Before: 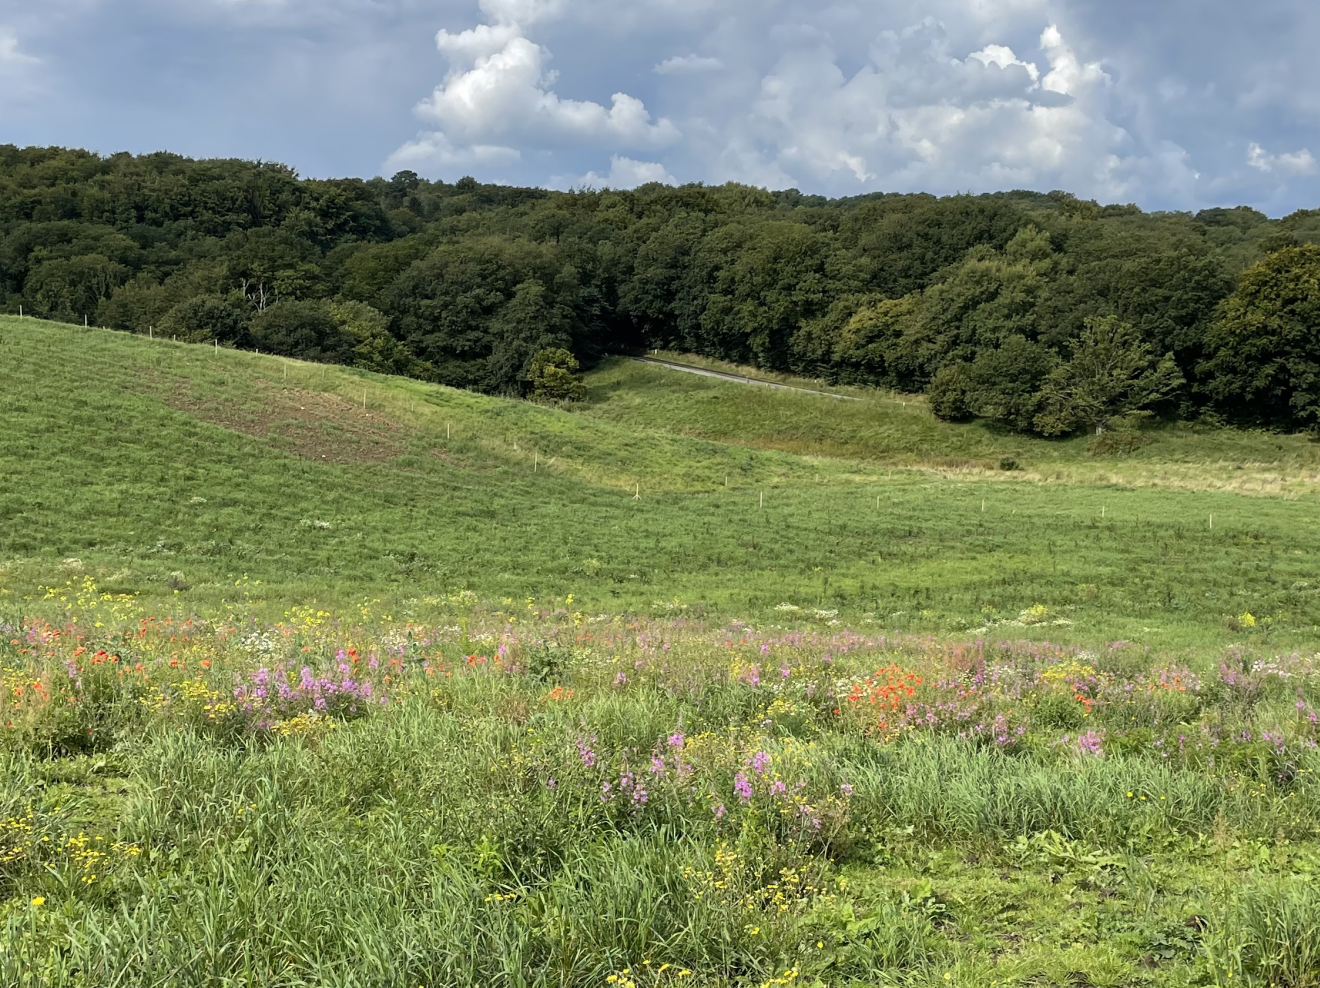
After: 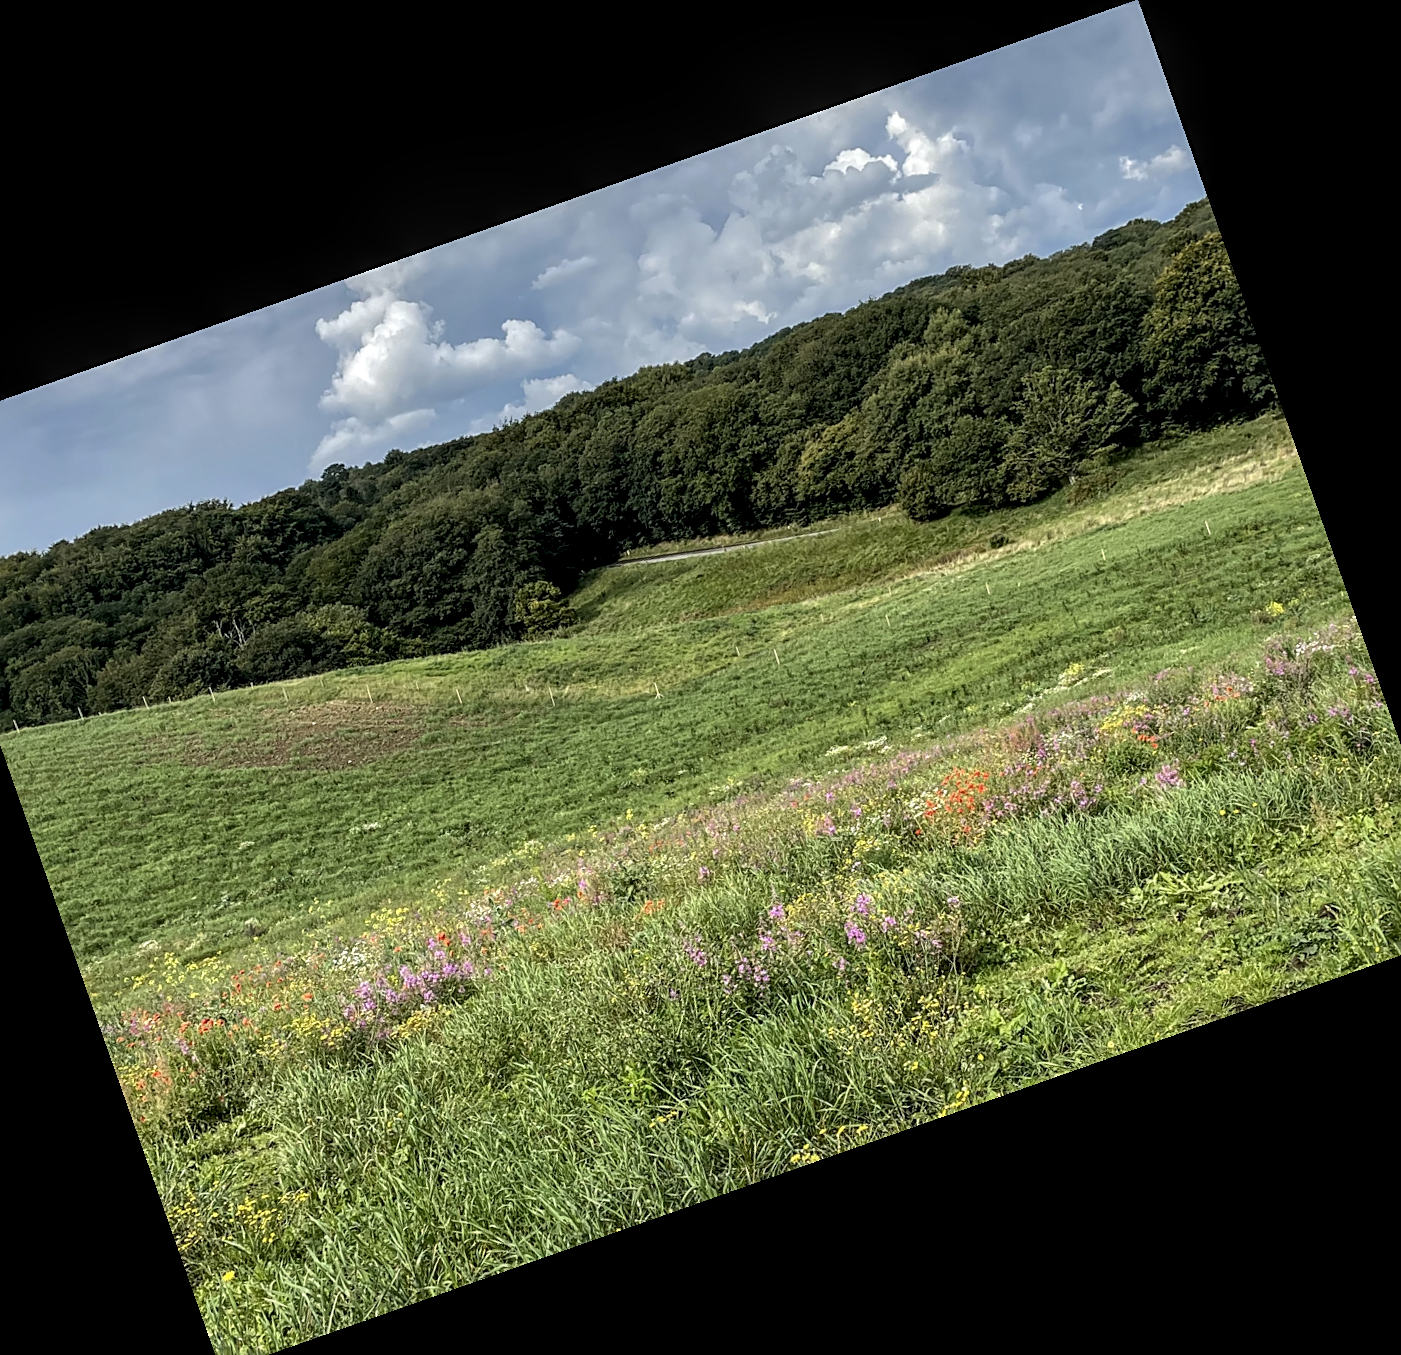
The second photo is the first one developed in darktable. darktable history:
local contrast: detail 150%
exposure: exposure -0.21 EV, compensate highlight preservation false
sharpen: on, module defaults
crop and rotate: angle 19.43°, left 6.812%, right 4.125%, bottom 1.087%
